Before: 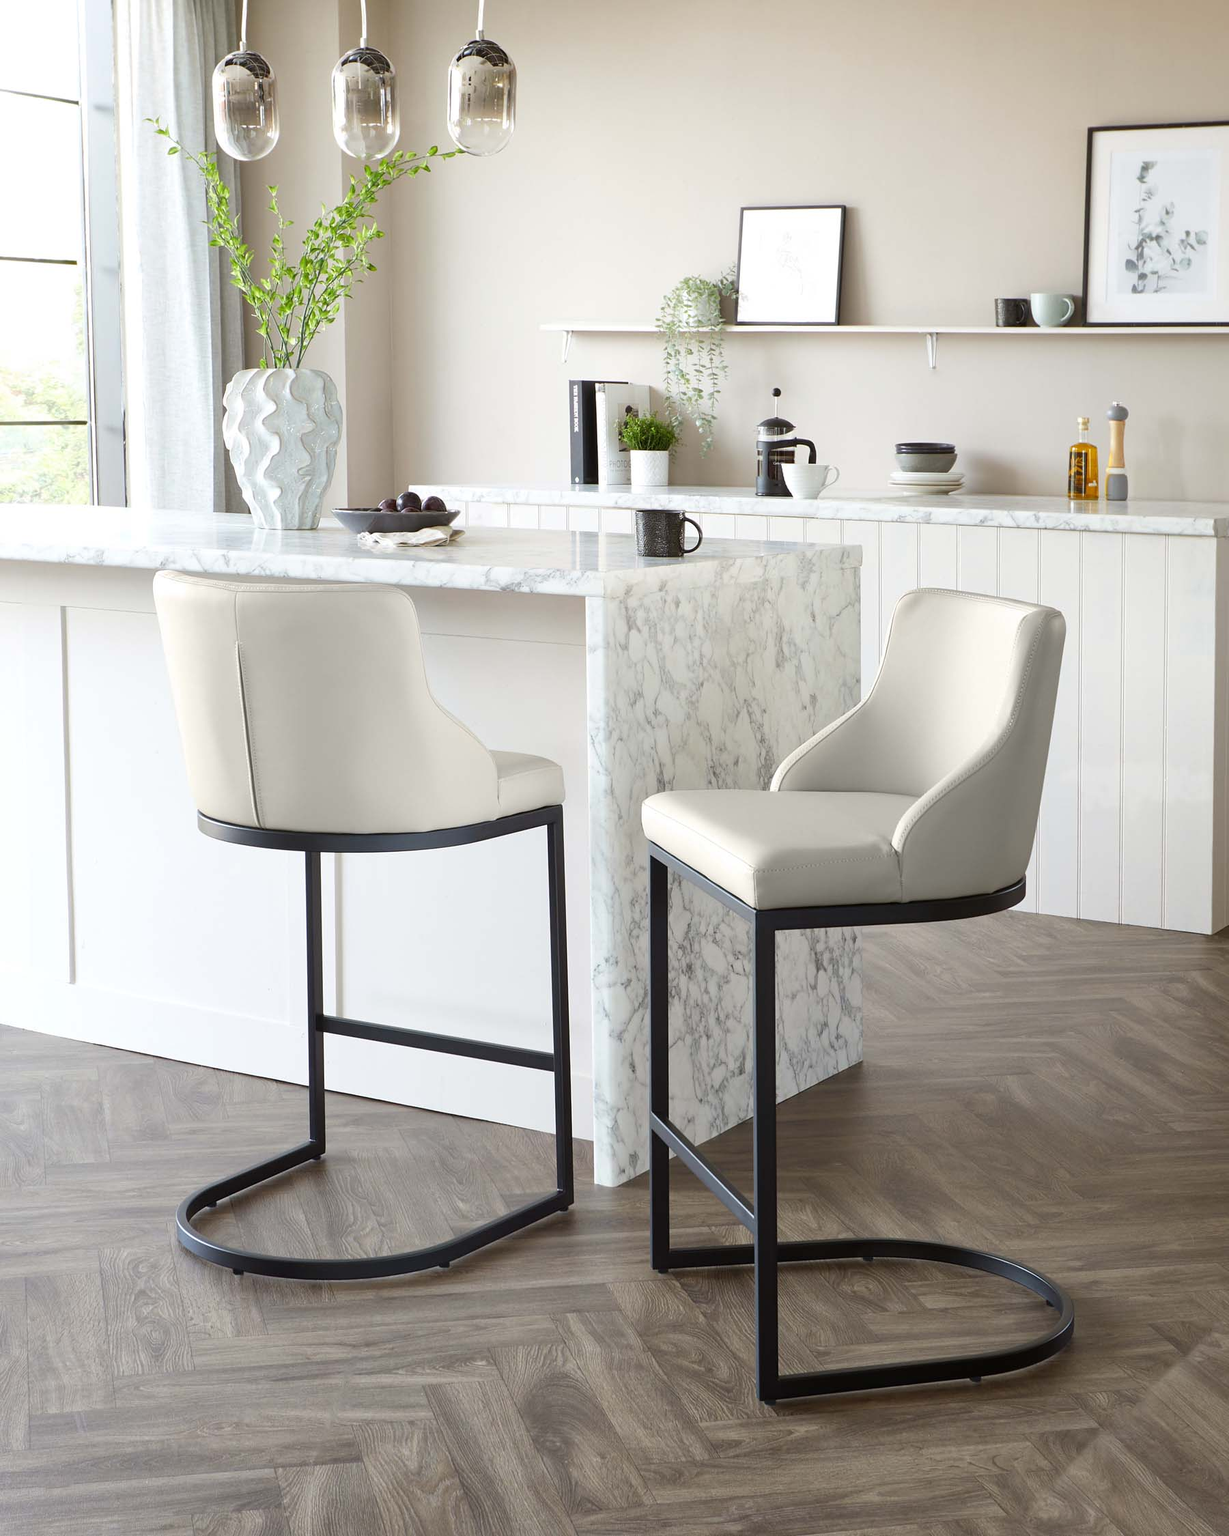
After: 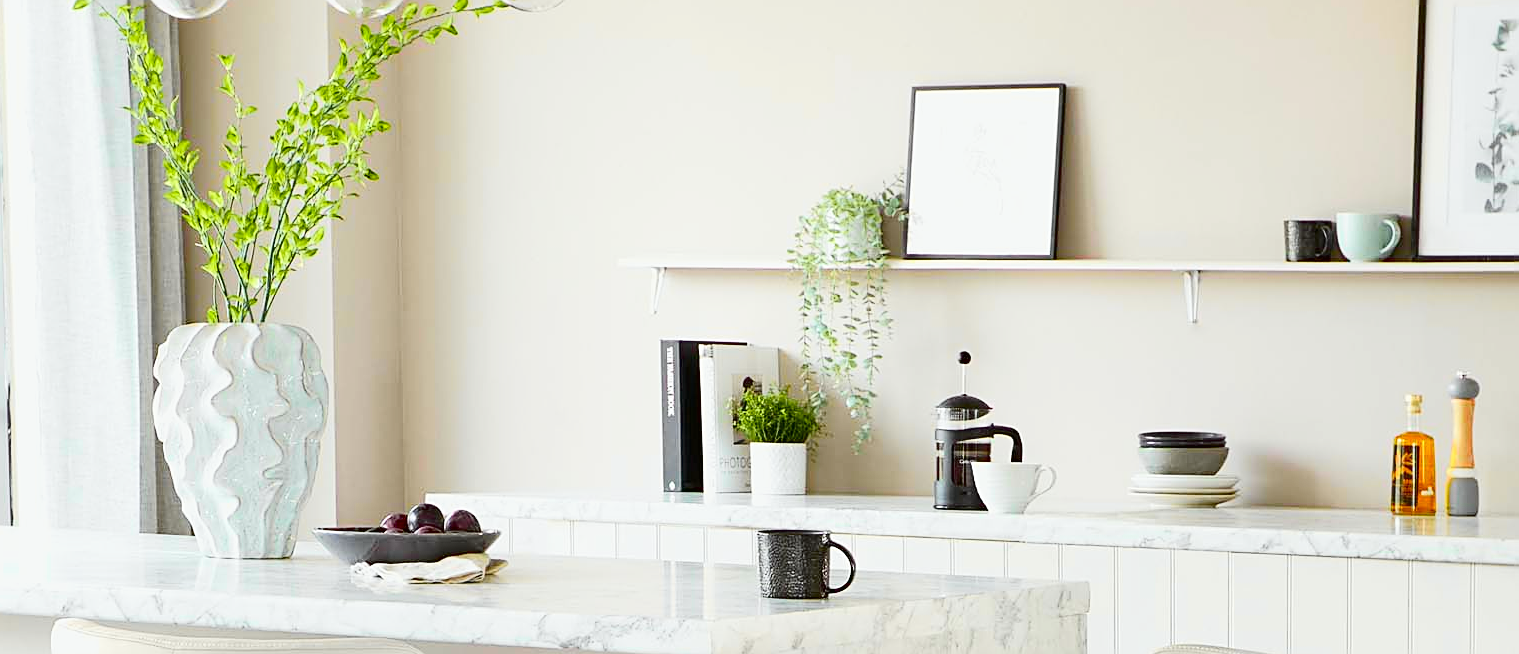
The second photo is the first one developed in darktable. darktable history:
haze removal: strength 0.296, distance 0.245, compatibility mode true, adaptive false
crop and rotate: left 9.625%, top 9.646%, right 5.98%, bottom 61.271%
tone curve: curves: ch0 [(0, 0.012) (0.144, 0.137) (0.326, 0.386) (0.489, 0.573) (0.656, 0.763) (0.849, 0.902) (1, 0.974)]; ch1 [(0, 0) (0.366, 0.367) (0.475, 0.453) (0.494, 0.493) (0.504, 0.497) (0.544, 0.579) (0.562, 0.619) (0.622, 0.694) (1, 1)]; ch2 [(0, 0) (0.333, 0.346) (0.375, 0.375) (0.424, 0.43) (0.476, 0.492) (0.502, 0.503) (0.533, 0.541) (0.572, 0.615) (0.605, 0.656) (0.641, 0.709) (1, 1)], color space Lab, independent channels, preserve colors none
sharpen: on, module defaults
